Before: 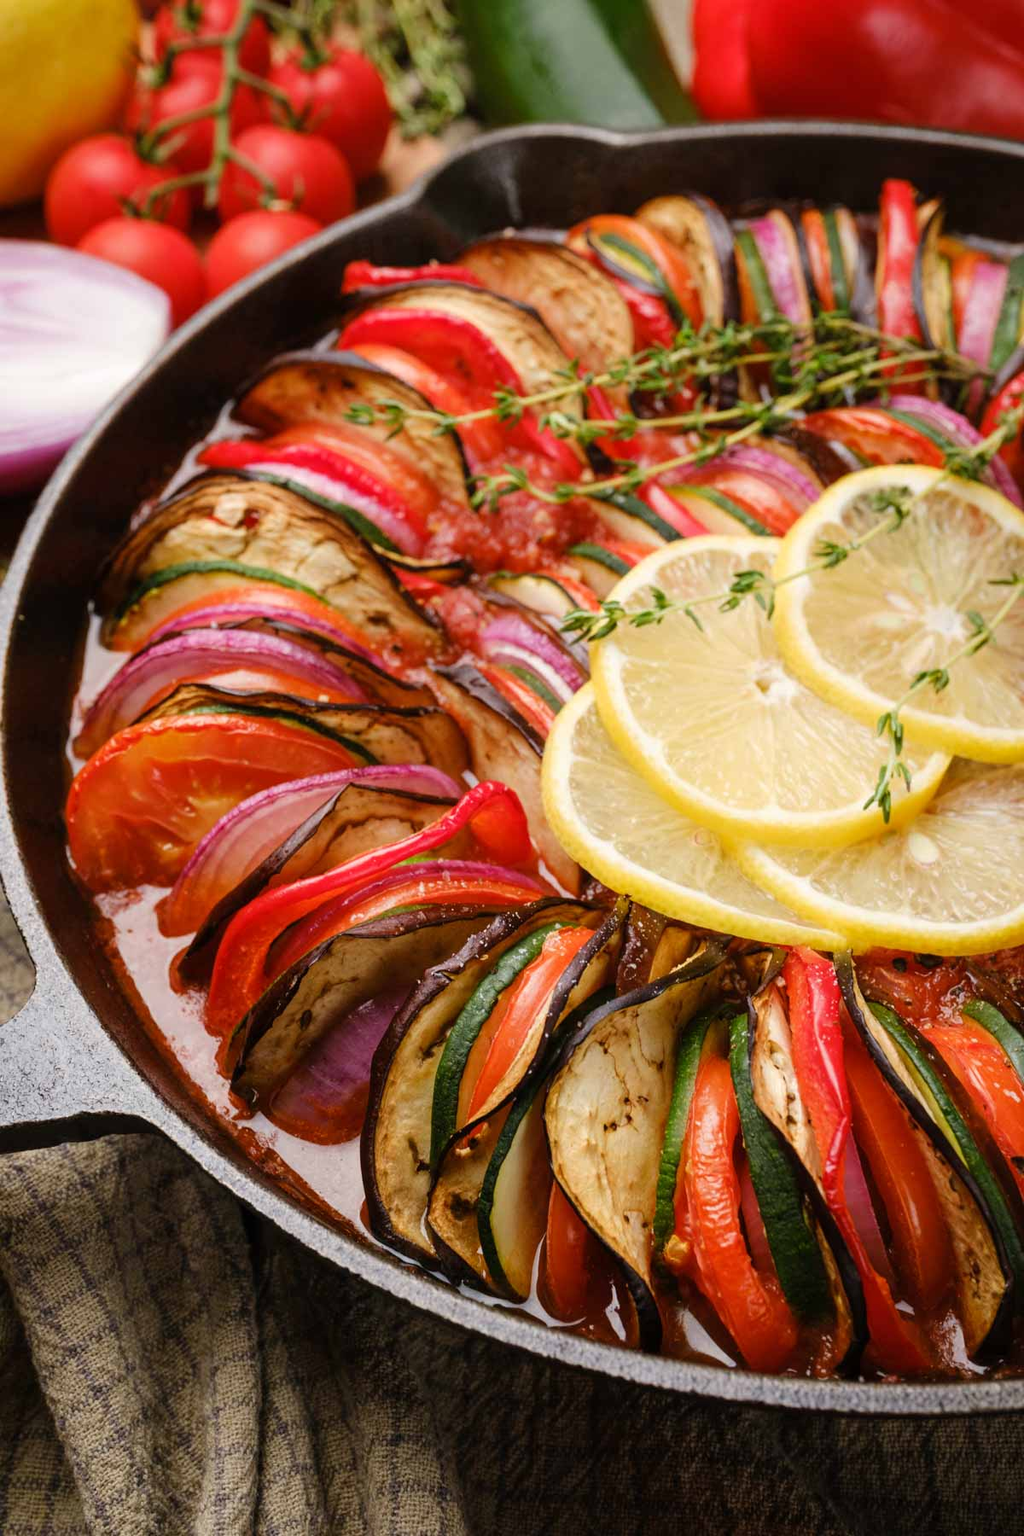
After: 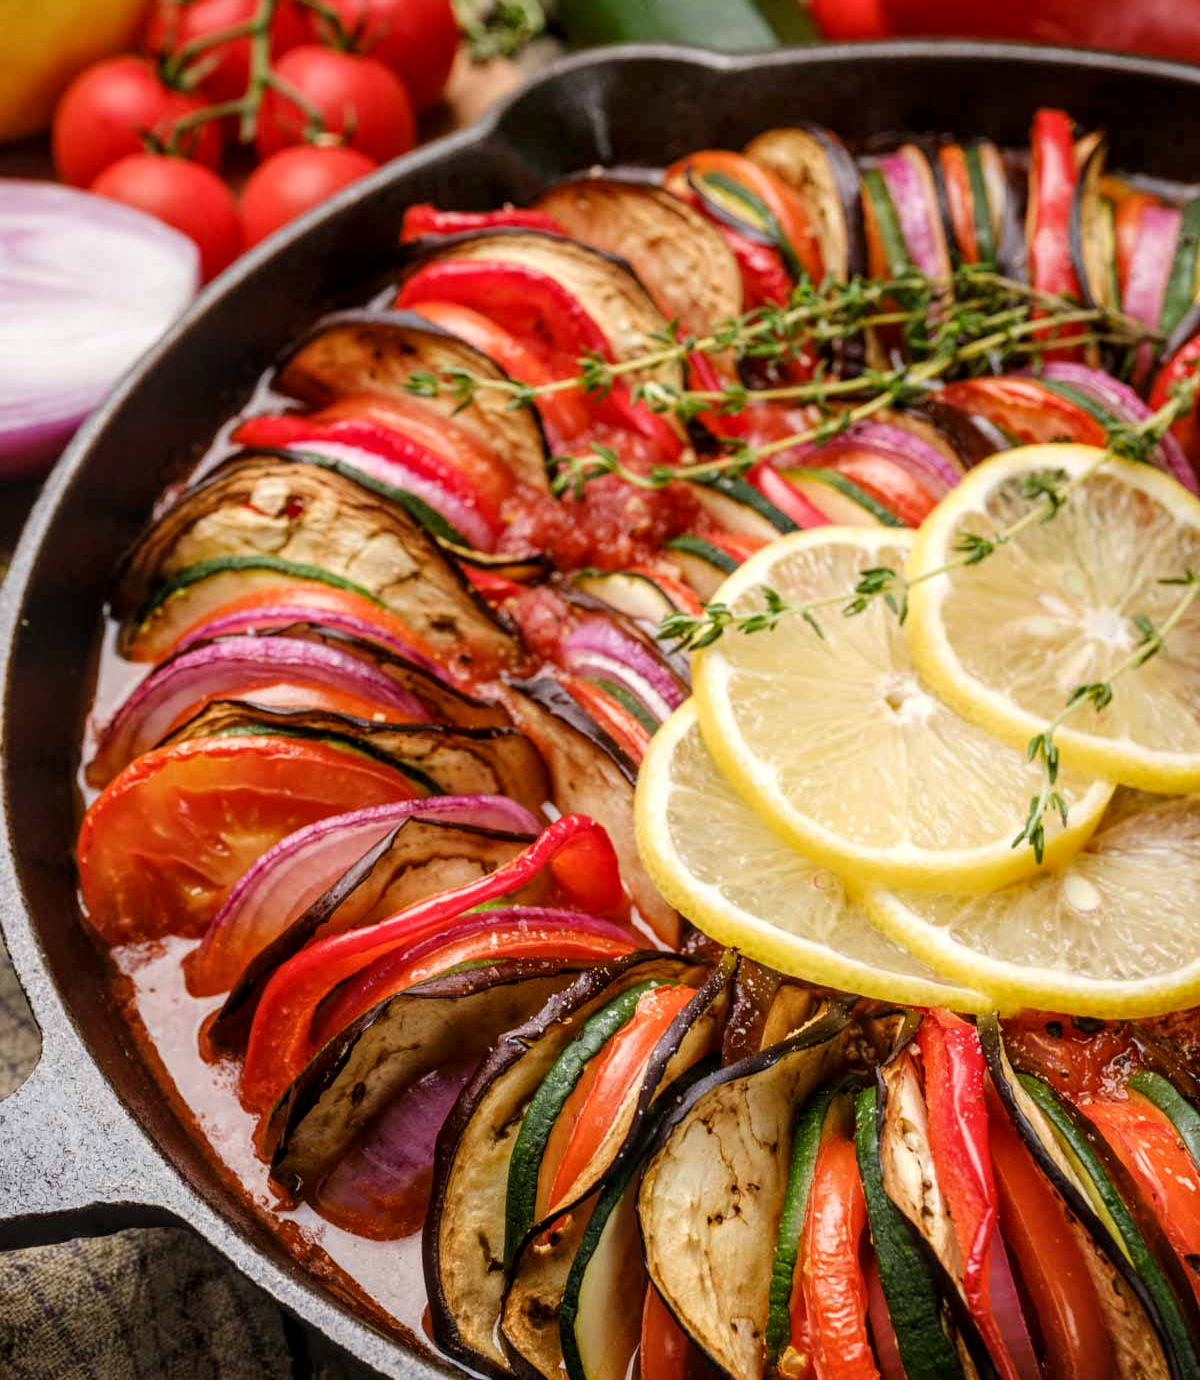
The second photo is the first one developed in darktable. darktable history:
crop: top 5.639%, bottom 17.656%
local contrast: detail 130%
